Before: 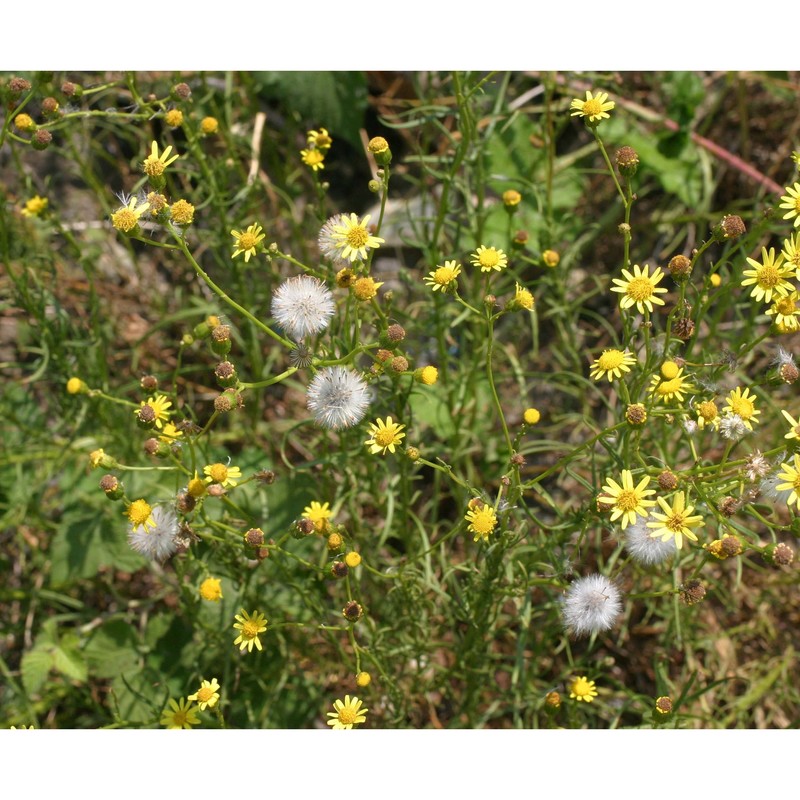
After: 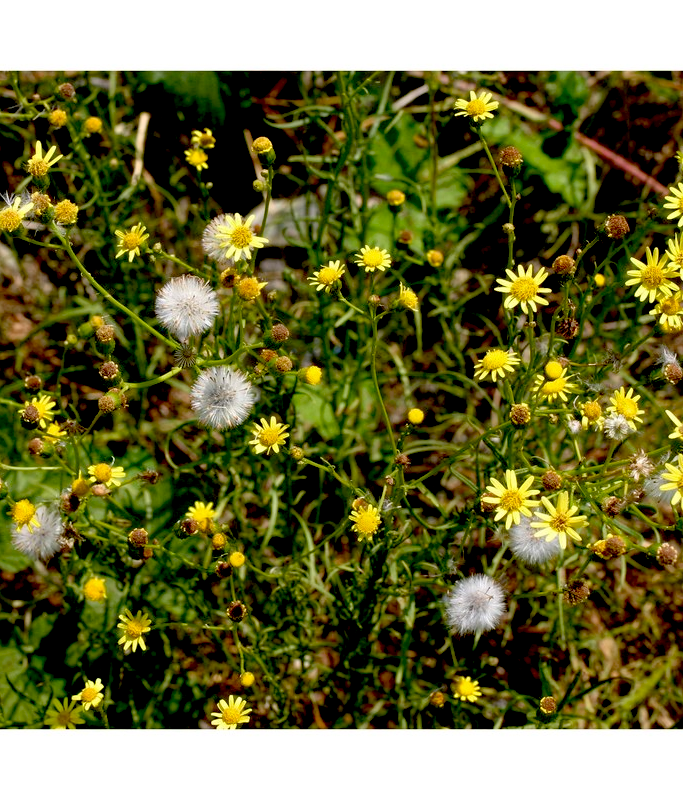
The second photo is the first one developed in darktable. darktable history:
crop and rotate: left 14.544%
exposure: black level correction 0.058, compensate highlight preservation false
